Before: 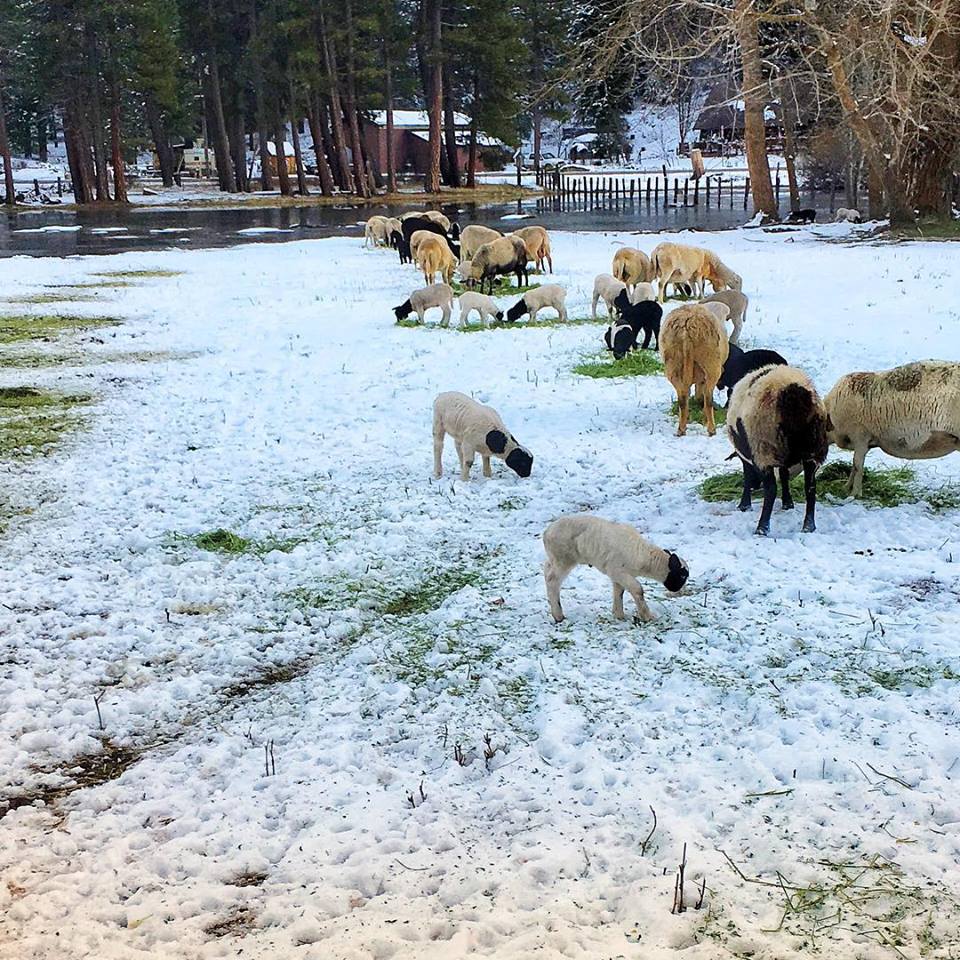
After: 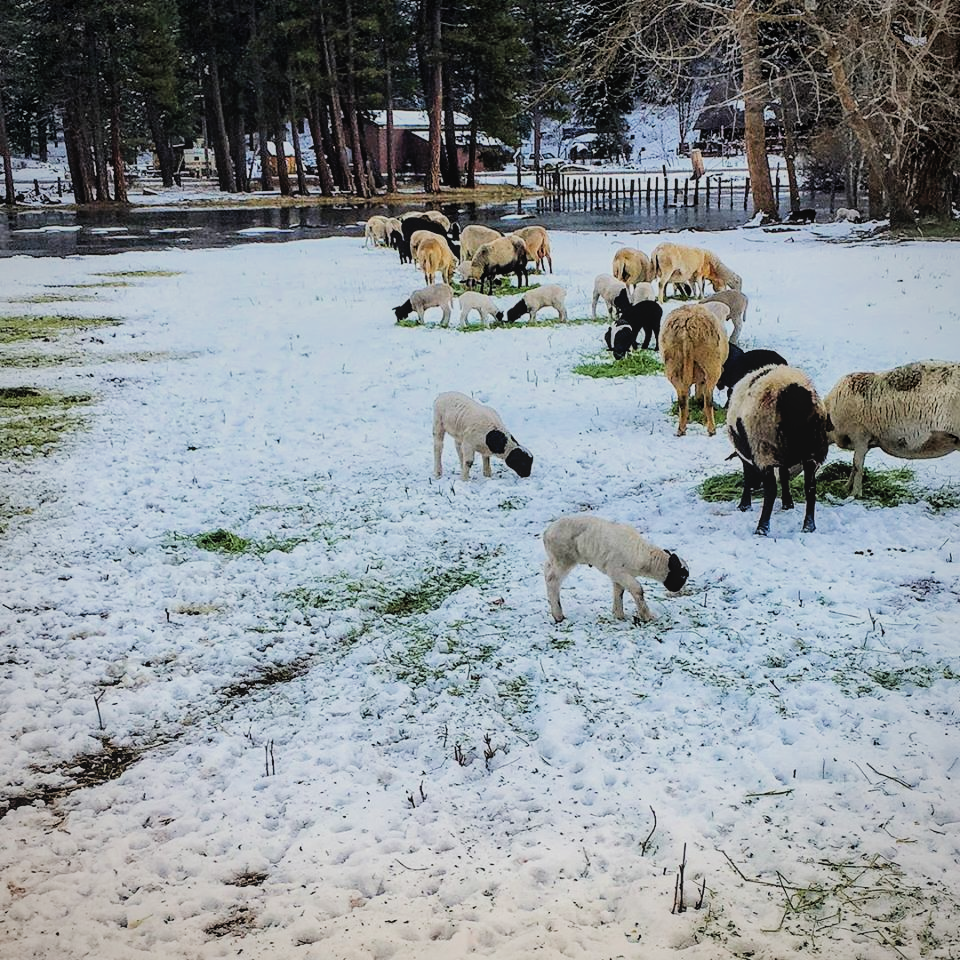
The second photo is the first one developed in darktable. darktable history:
local contrast: detail 110%
filmic rgb: black relative exposure -7.65 EV, white relative exposure 4.56 EV, hardness 3.61, contrast 1.25
vignetting: fall-off radius 93.87%
